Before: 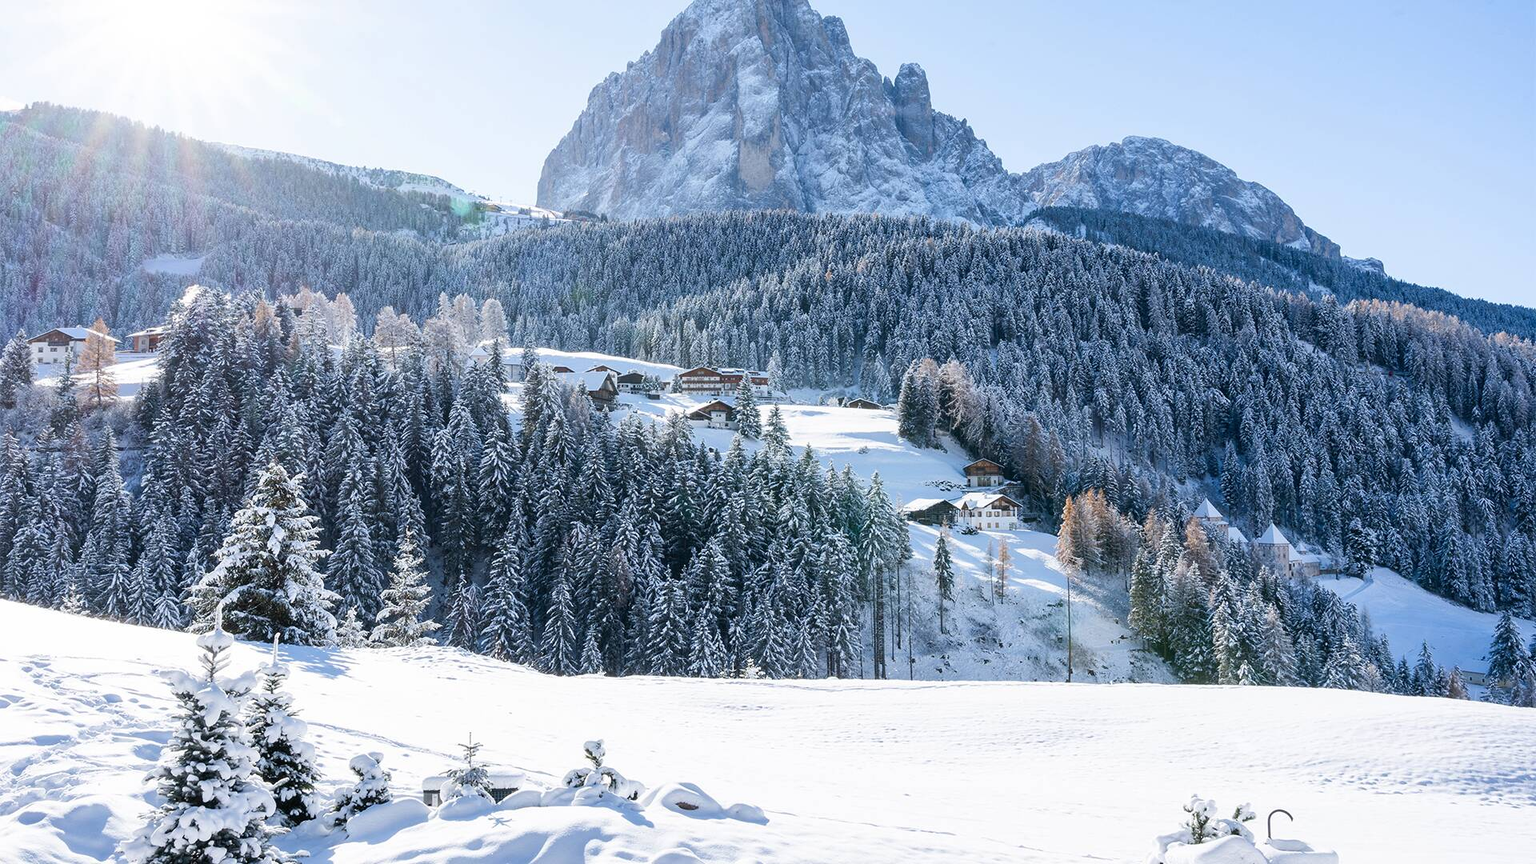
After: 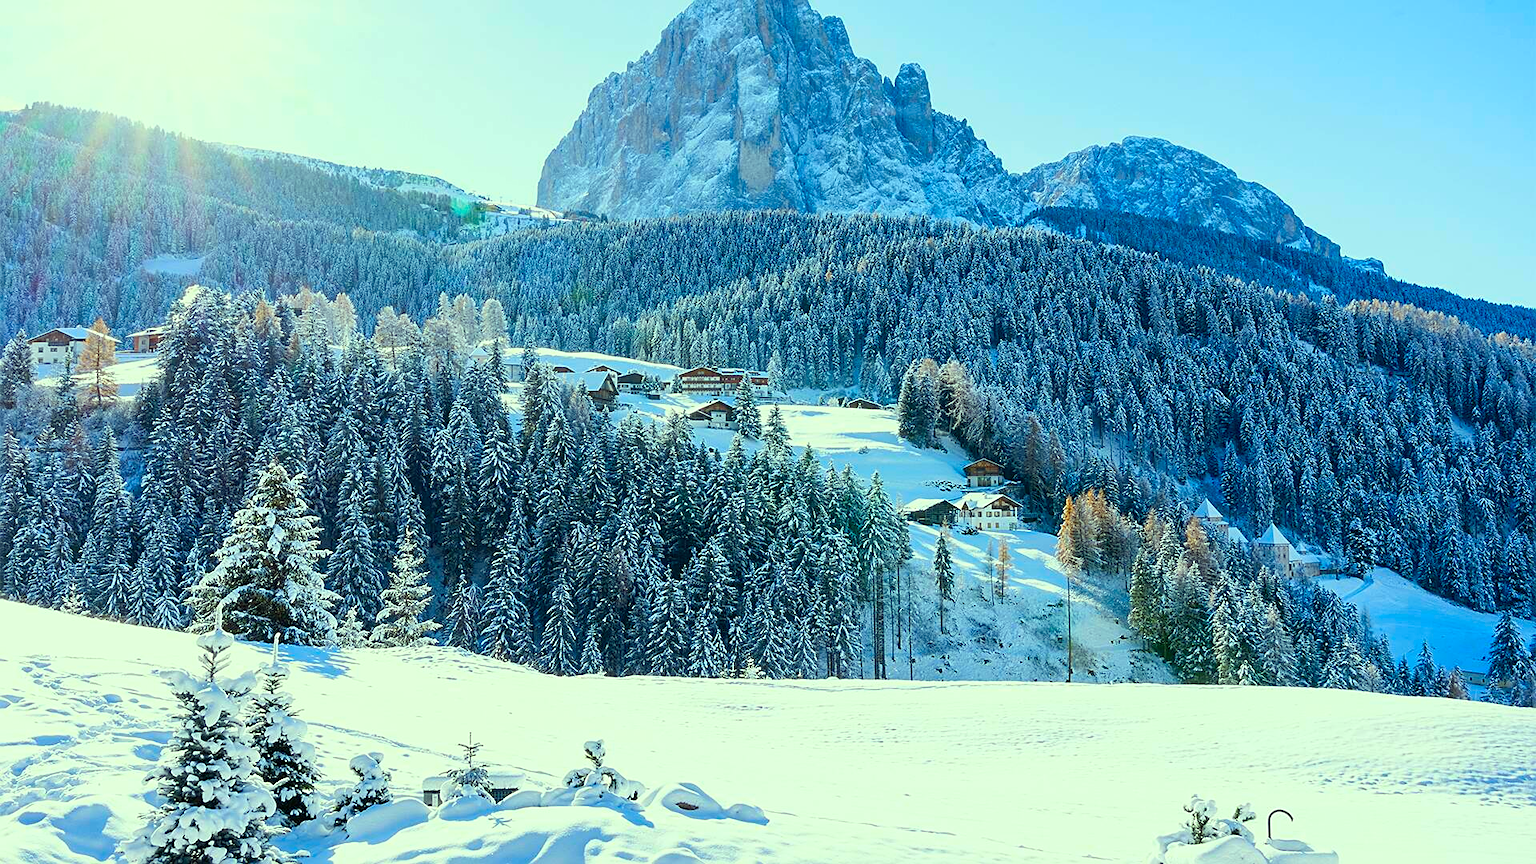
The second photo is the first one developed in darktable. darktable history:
color correction: highlights a* -10.77, highlights b* 9.8, saturation 1.72
sharpen: on, module defaults
